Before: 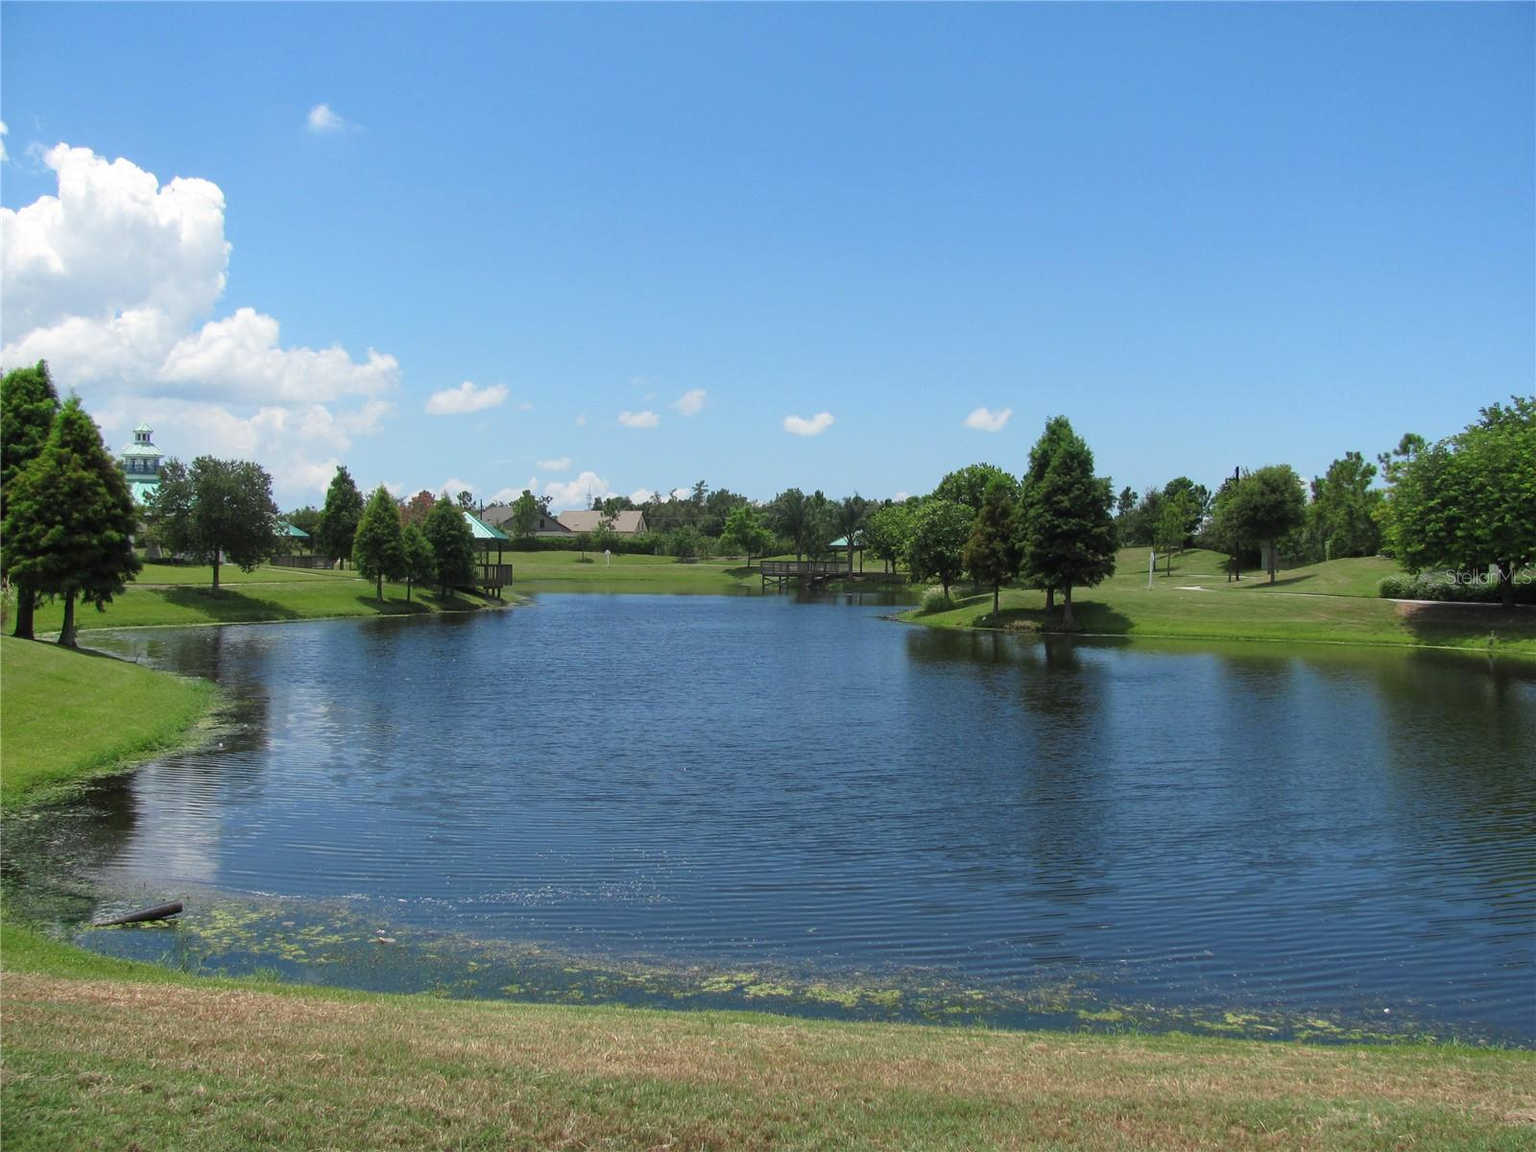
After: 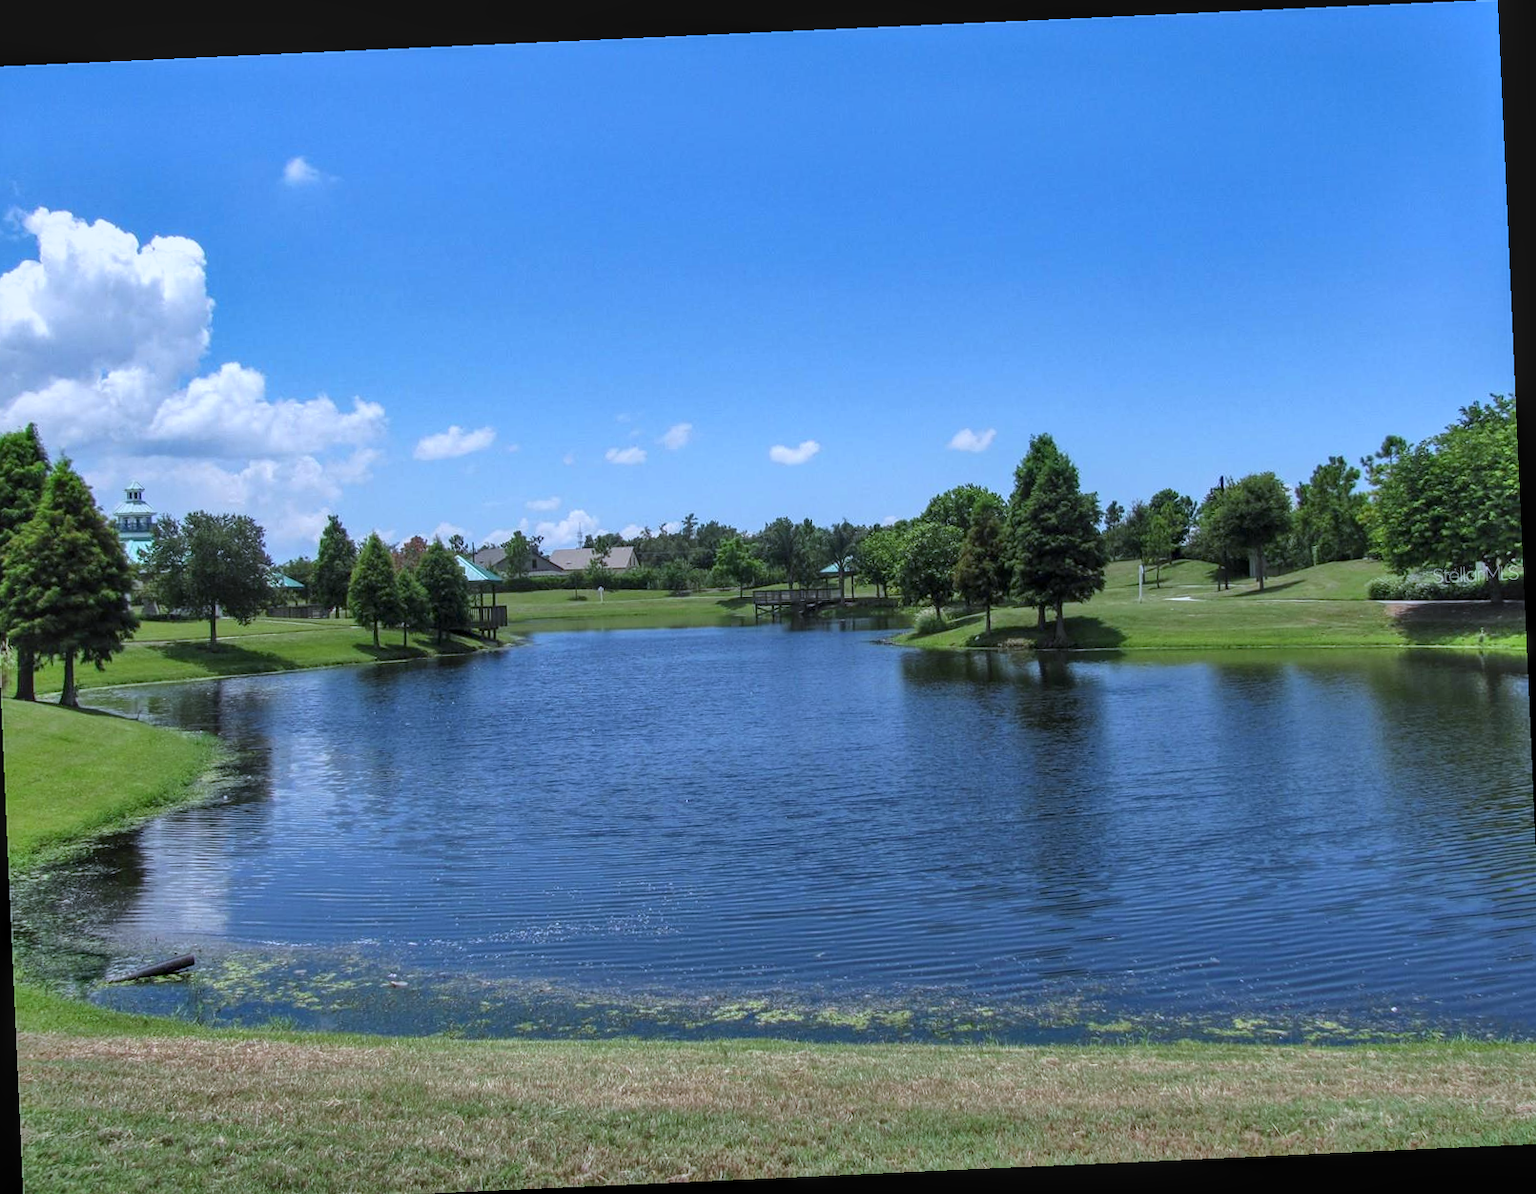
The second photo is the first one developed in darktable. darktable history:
crop and rotate: left 1.774%, right 0.633%, bottom 1.28%
local contrast: highlights 0%, shadows 0%, detail 133%
rotate and perspective: rotation -2.56°, automatic cropping off
shadows and highlights: soften with gaussian
white balance: red 0.948, green 1.02, blue 1.176
